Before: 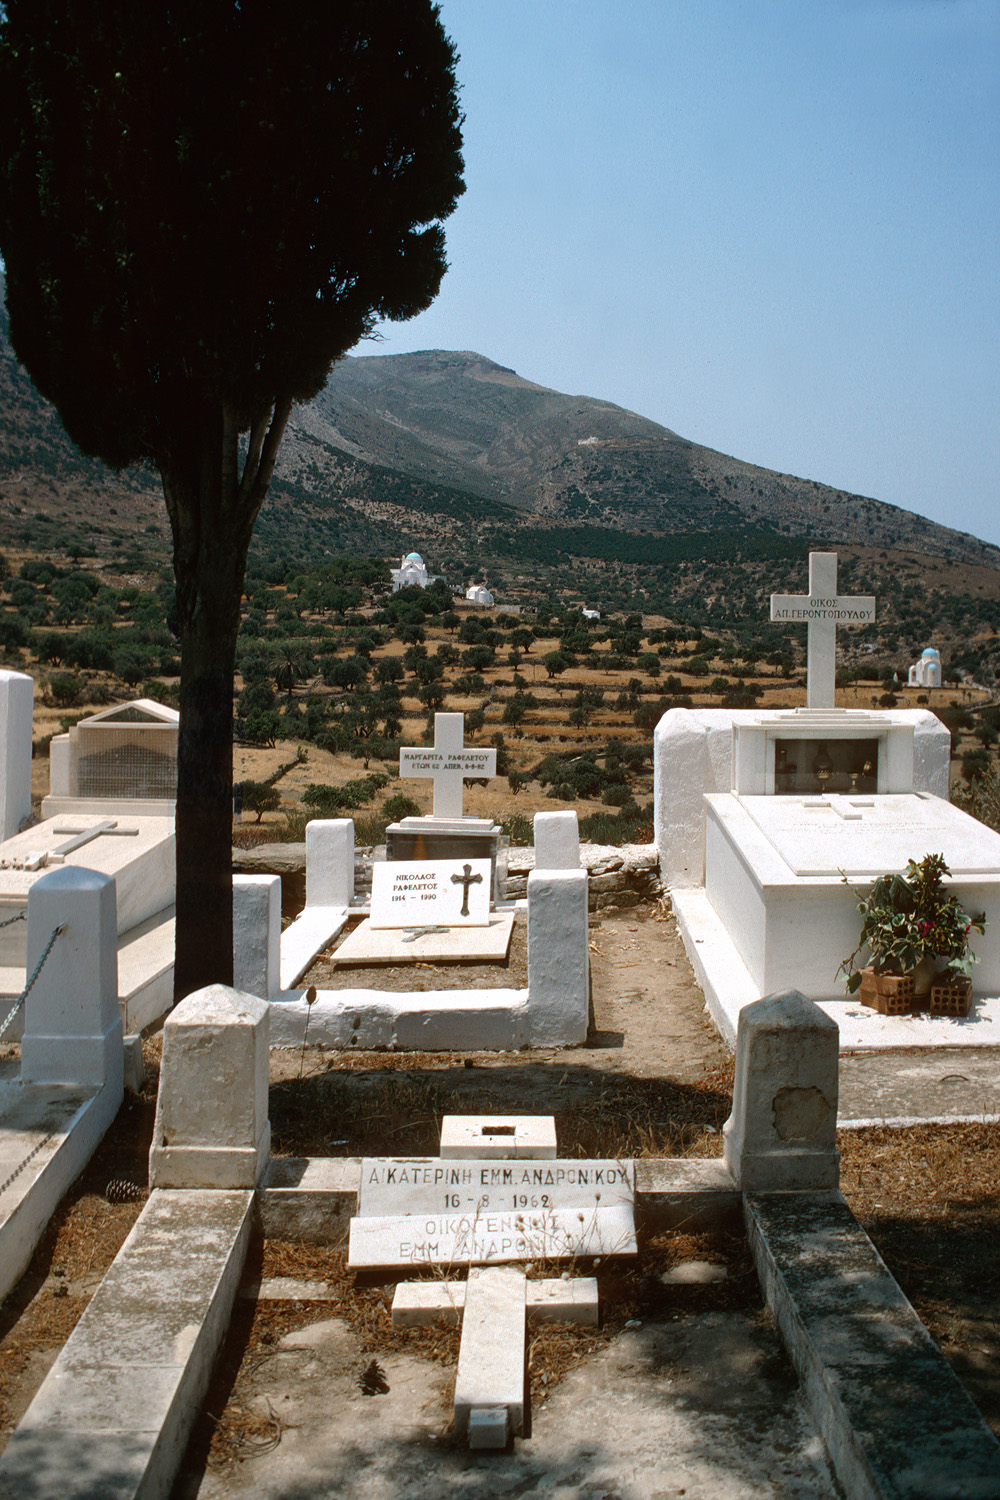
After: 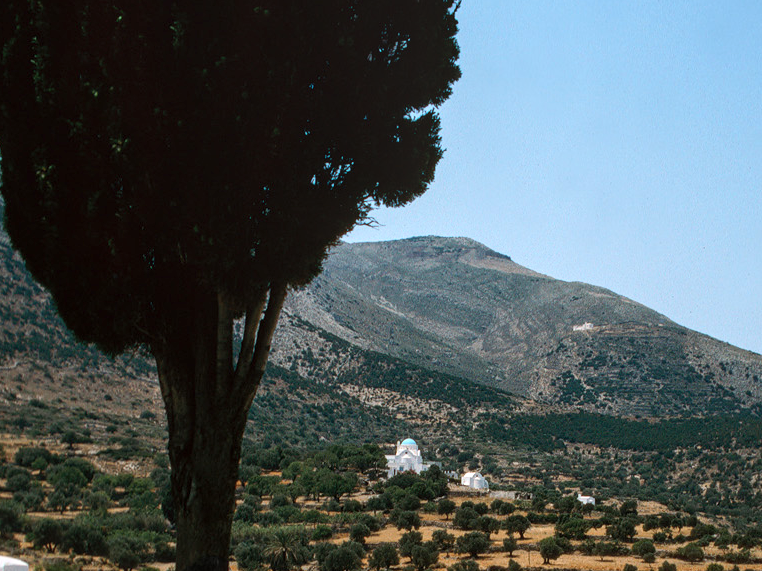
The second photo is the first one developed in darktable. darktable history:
contrast brightness saturation: contrast 0.2, brightness 0.16, saturation 0.22
crop: left 0.579%, top 7.627%, right 23.167%, bottom 54.275%
local contrast: on, module defaults
